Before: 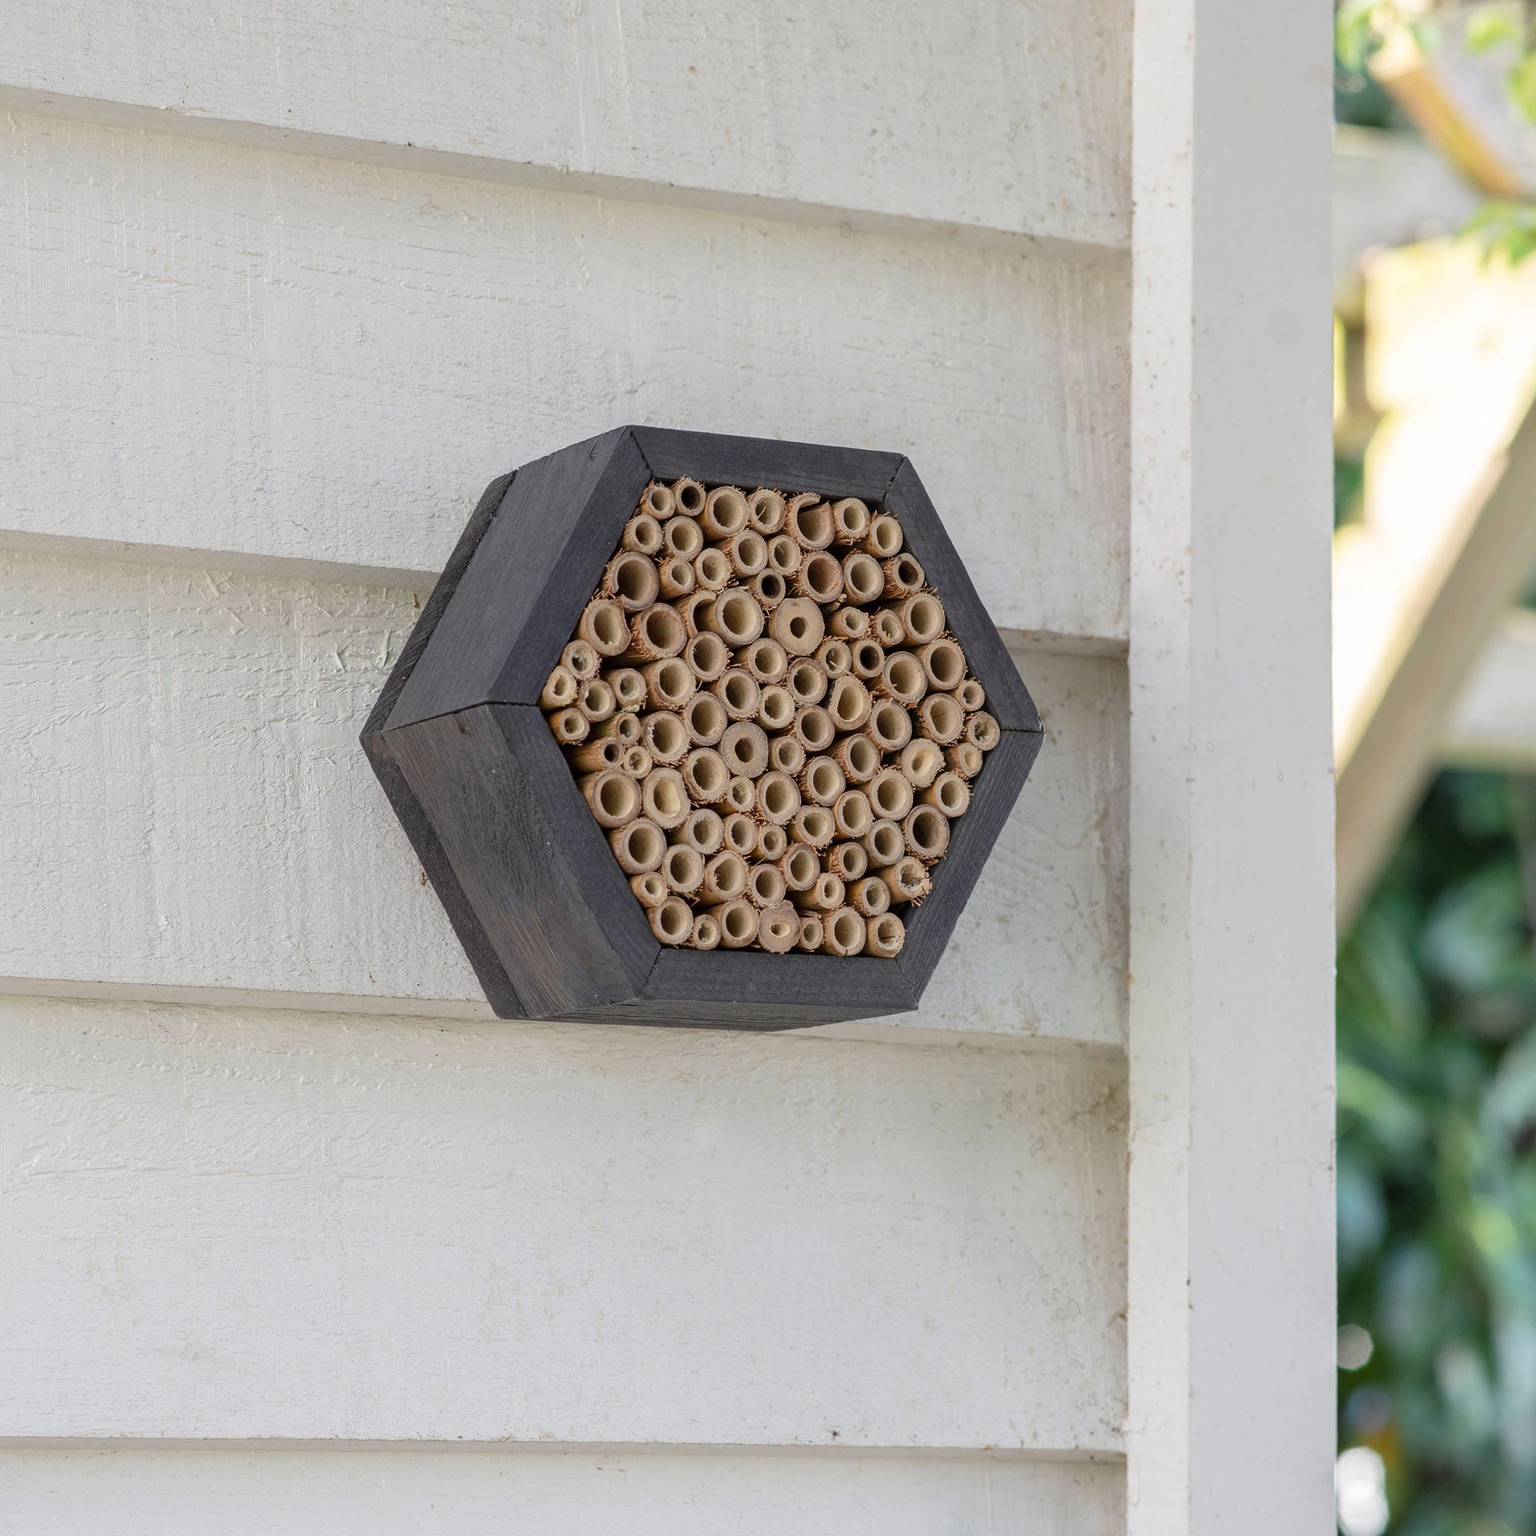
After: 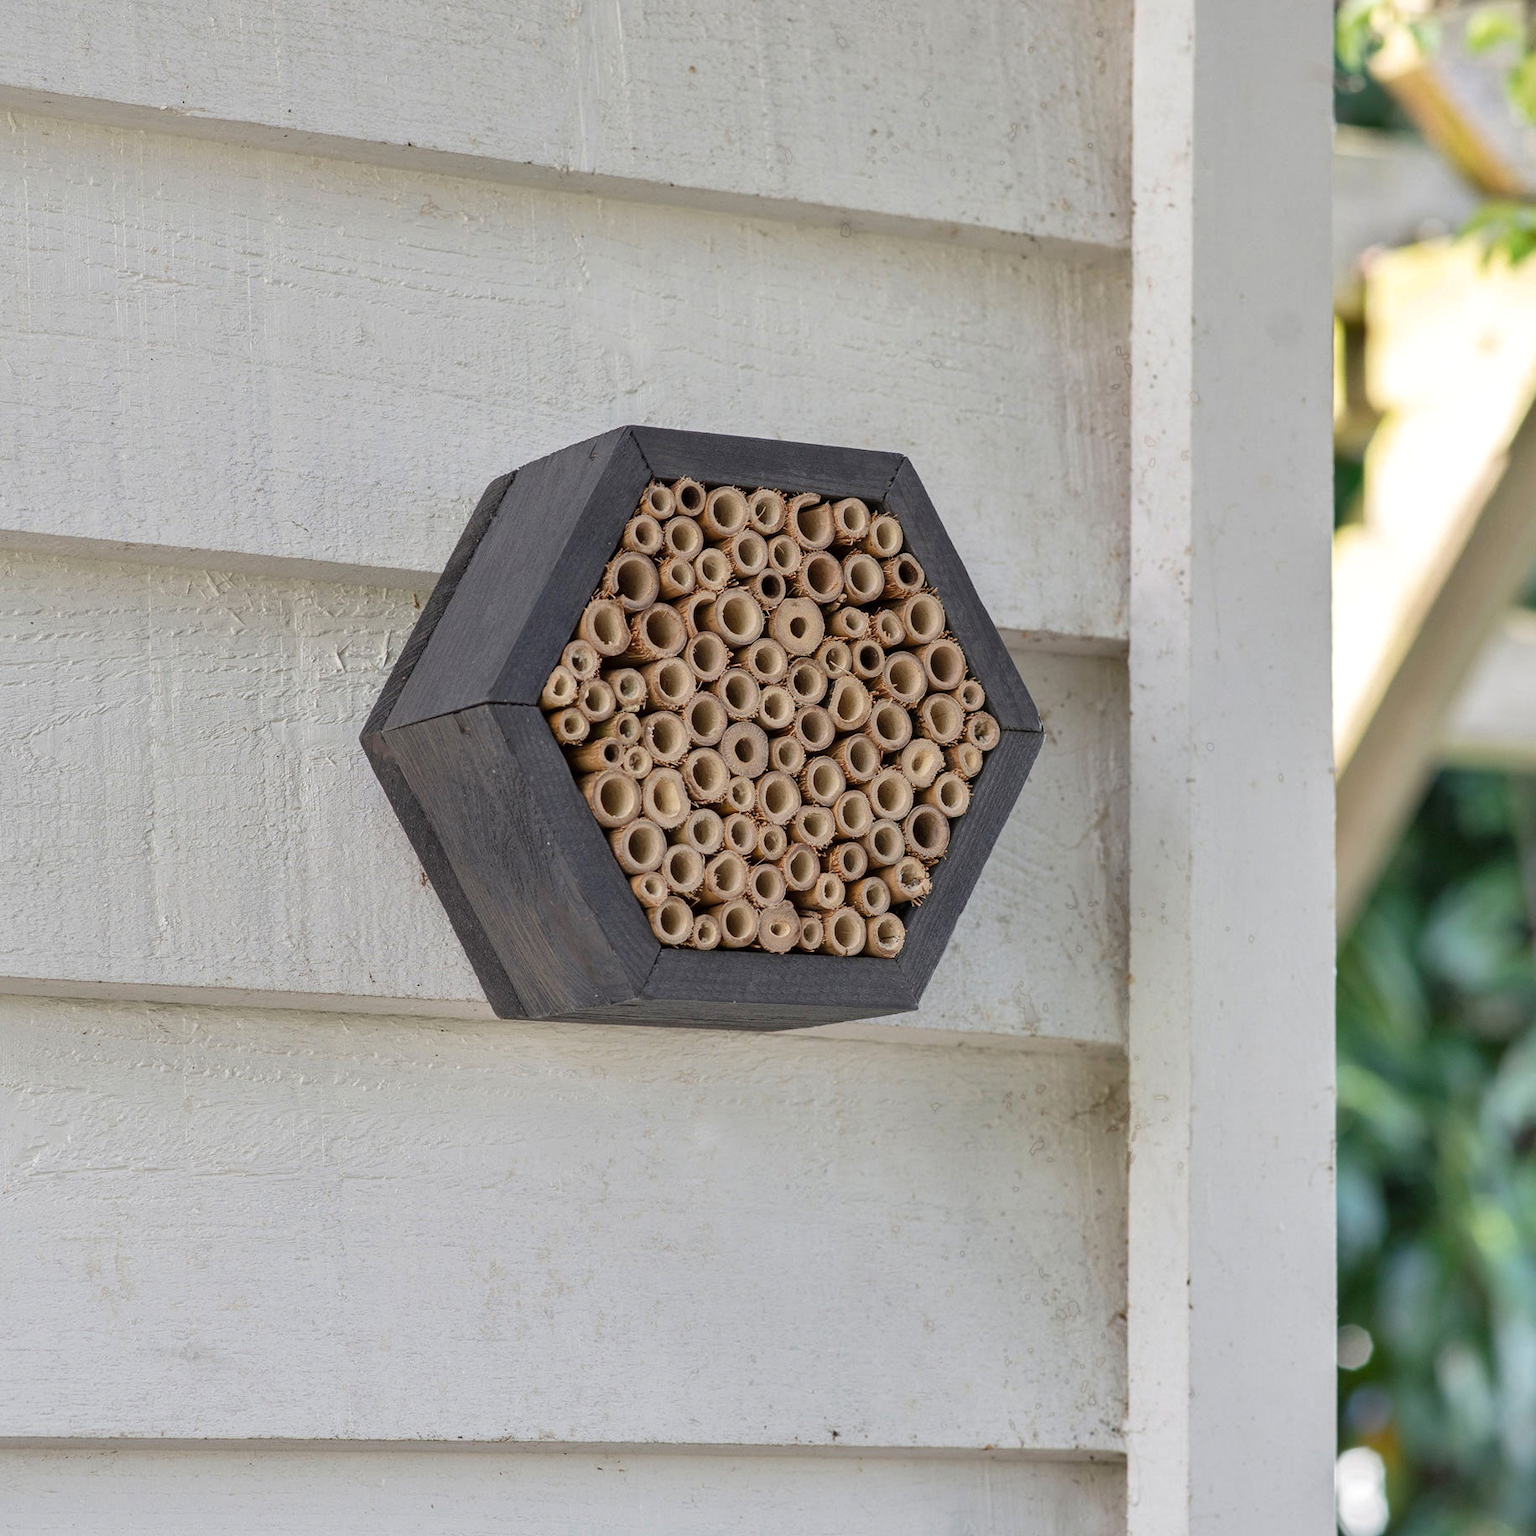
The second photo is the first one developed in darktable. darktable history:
shadows and highlights: soften with gaussian
levels: levels [0, 0.492, 0.984]
